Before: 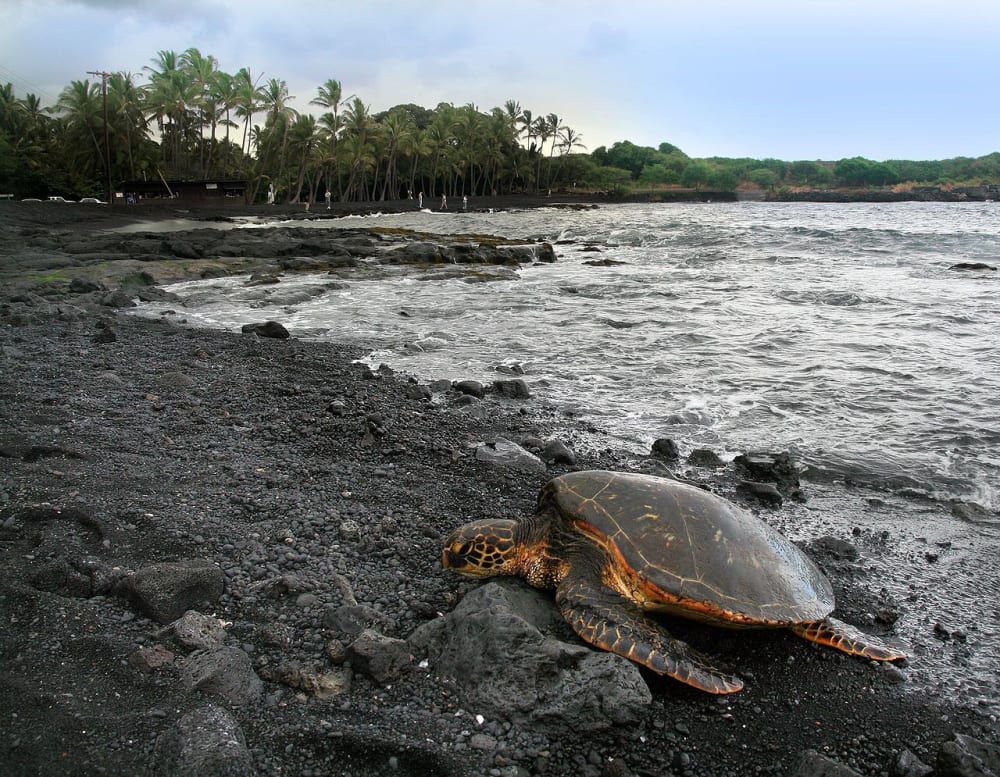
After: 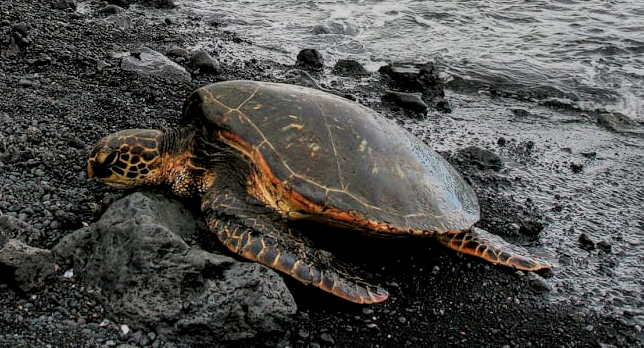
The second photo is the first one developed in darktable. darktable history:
local contrast: on, module defaults
velvia: strength 17%
crop and rotate: left 35.509%, top 50.238%, bottom 4.934%
filmic rgb: black relative exposure -7.15 EV, white relative exposure 5.36 EV, hardness 3.02, color science v6 (2022)
